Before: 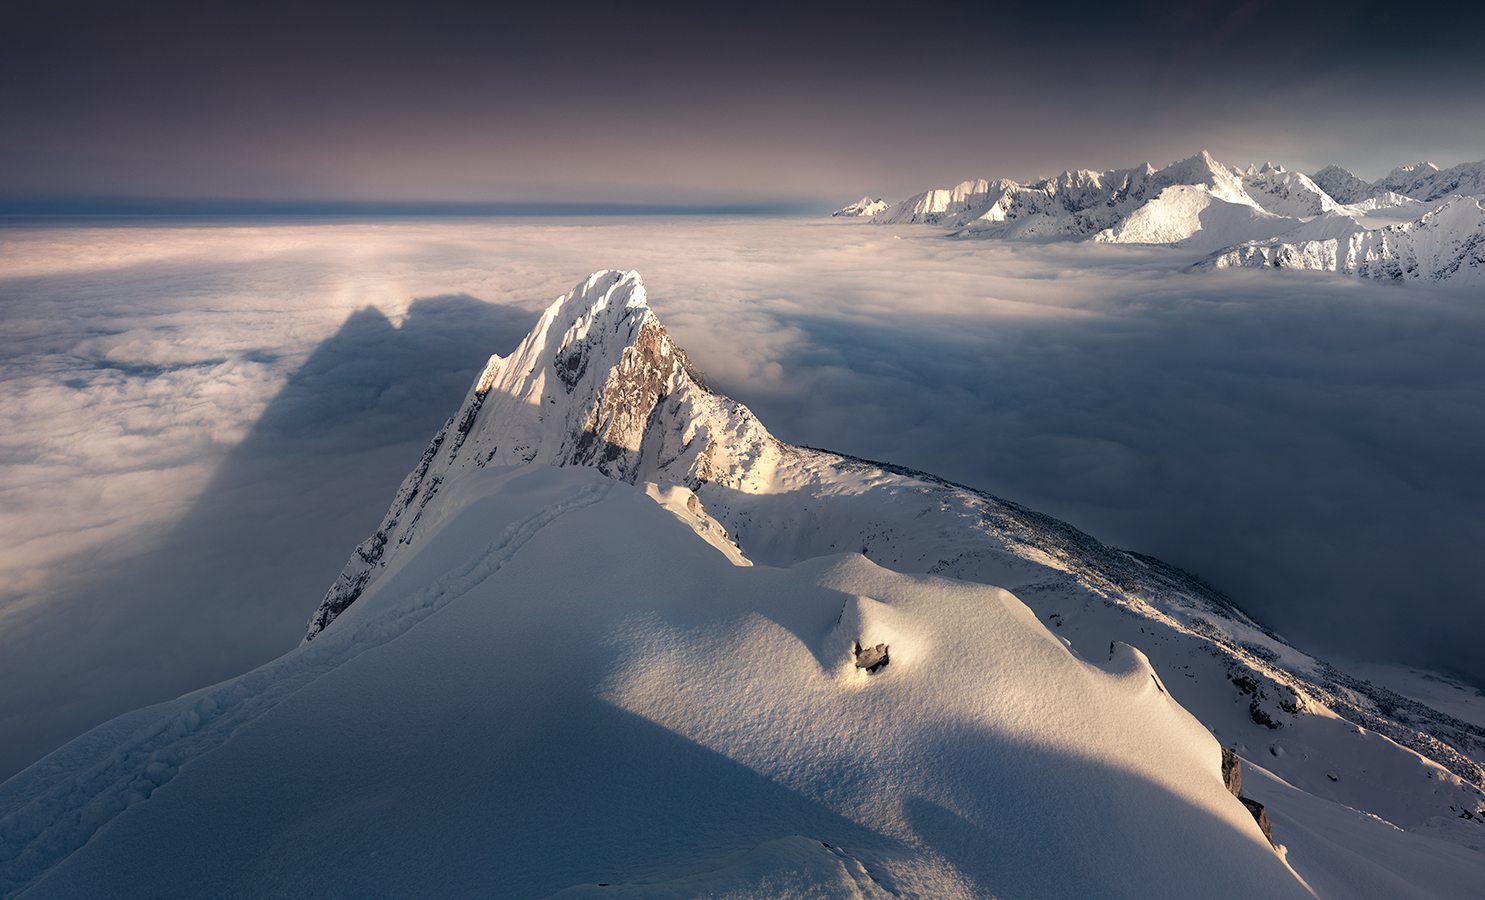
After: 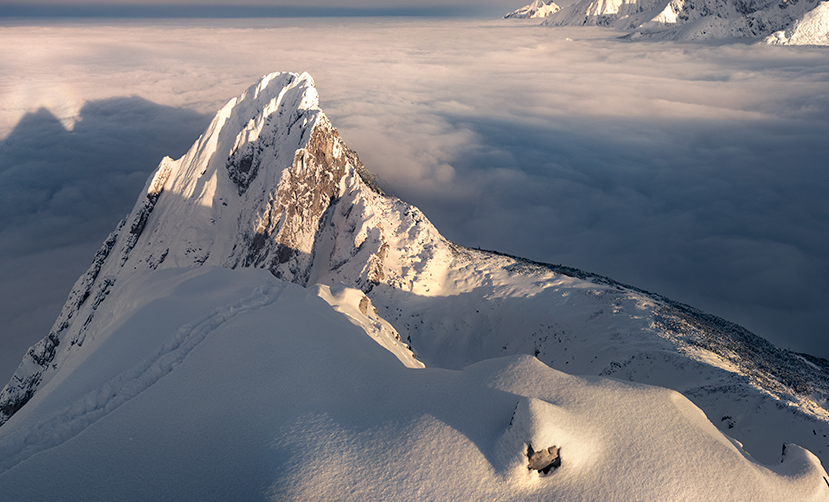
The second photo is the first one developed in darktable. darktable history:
crop and rotate: left 22.13%, top 22.054%, right 22.026%, bottom 22.102%
white balance: emerald 1
